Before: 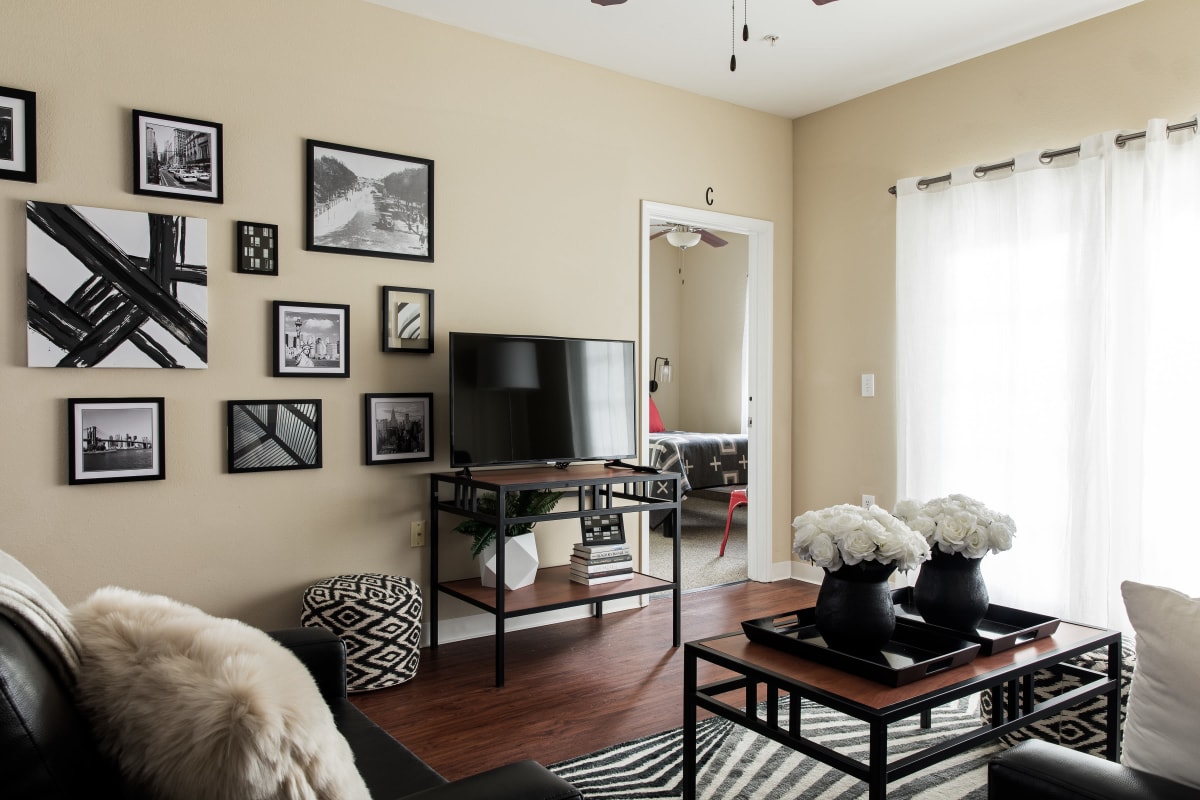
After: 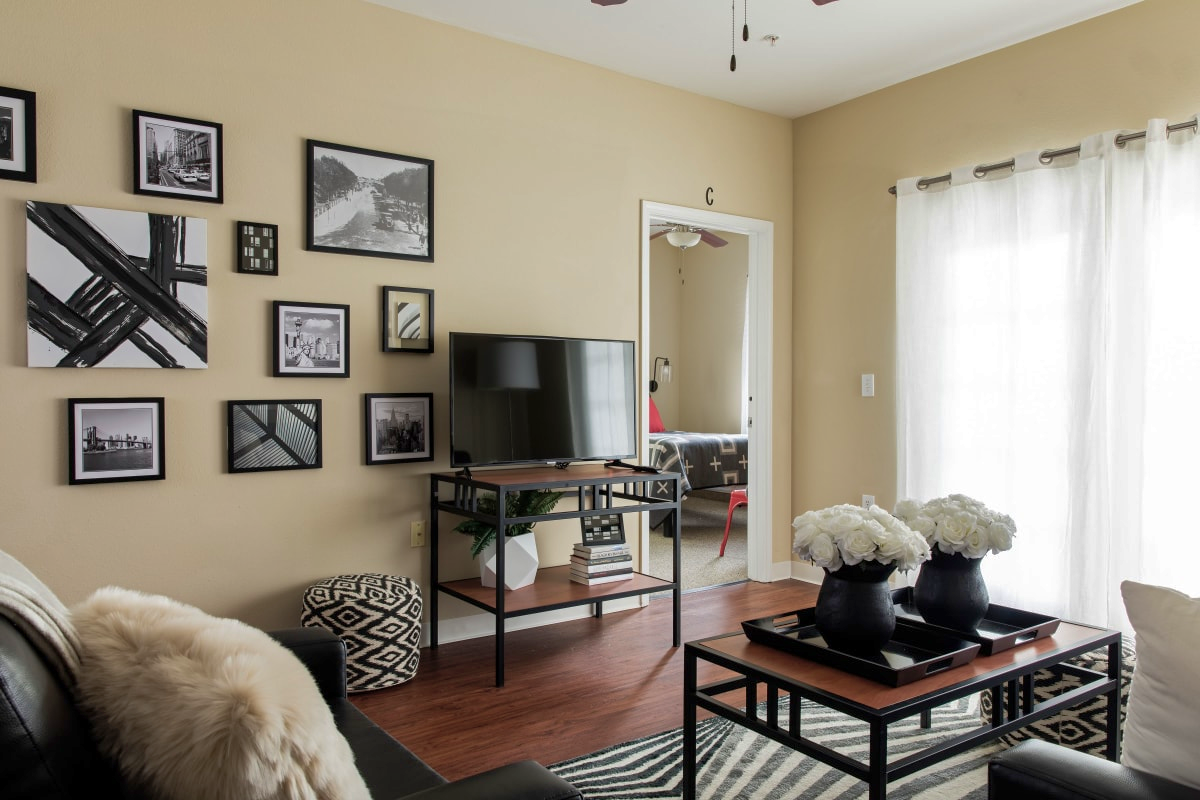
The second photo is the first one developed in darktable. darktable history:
shadows and highlights: on, module defaults
velvia: on, module defaults
